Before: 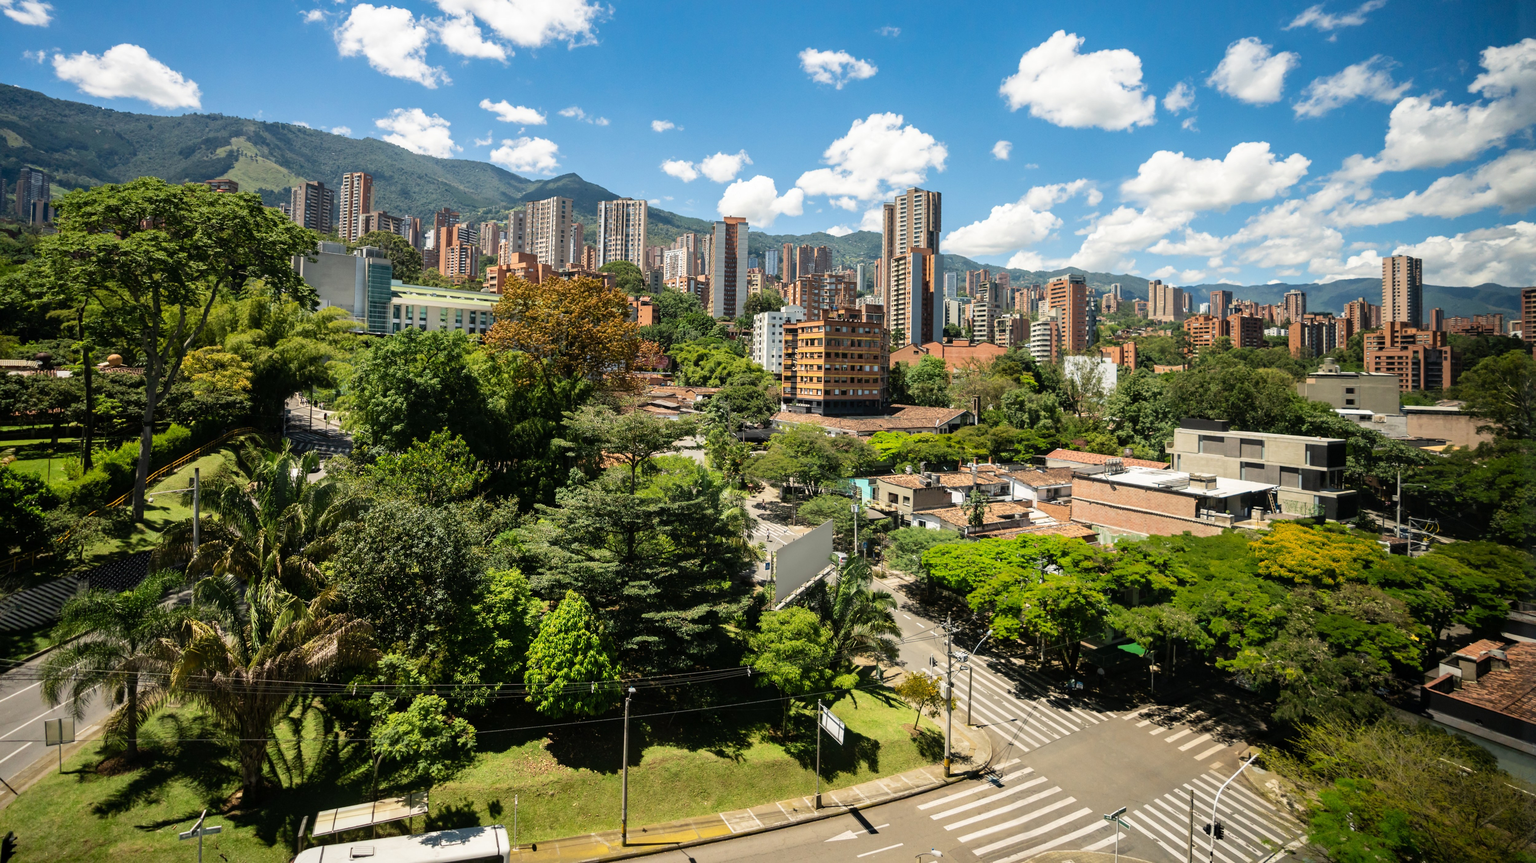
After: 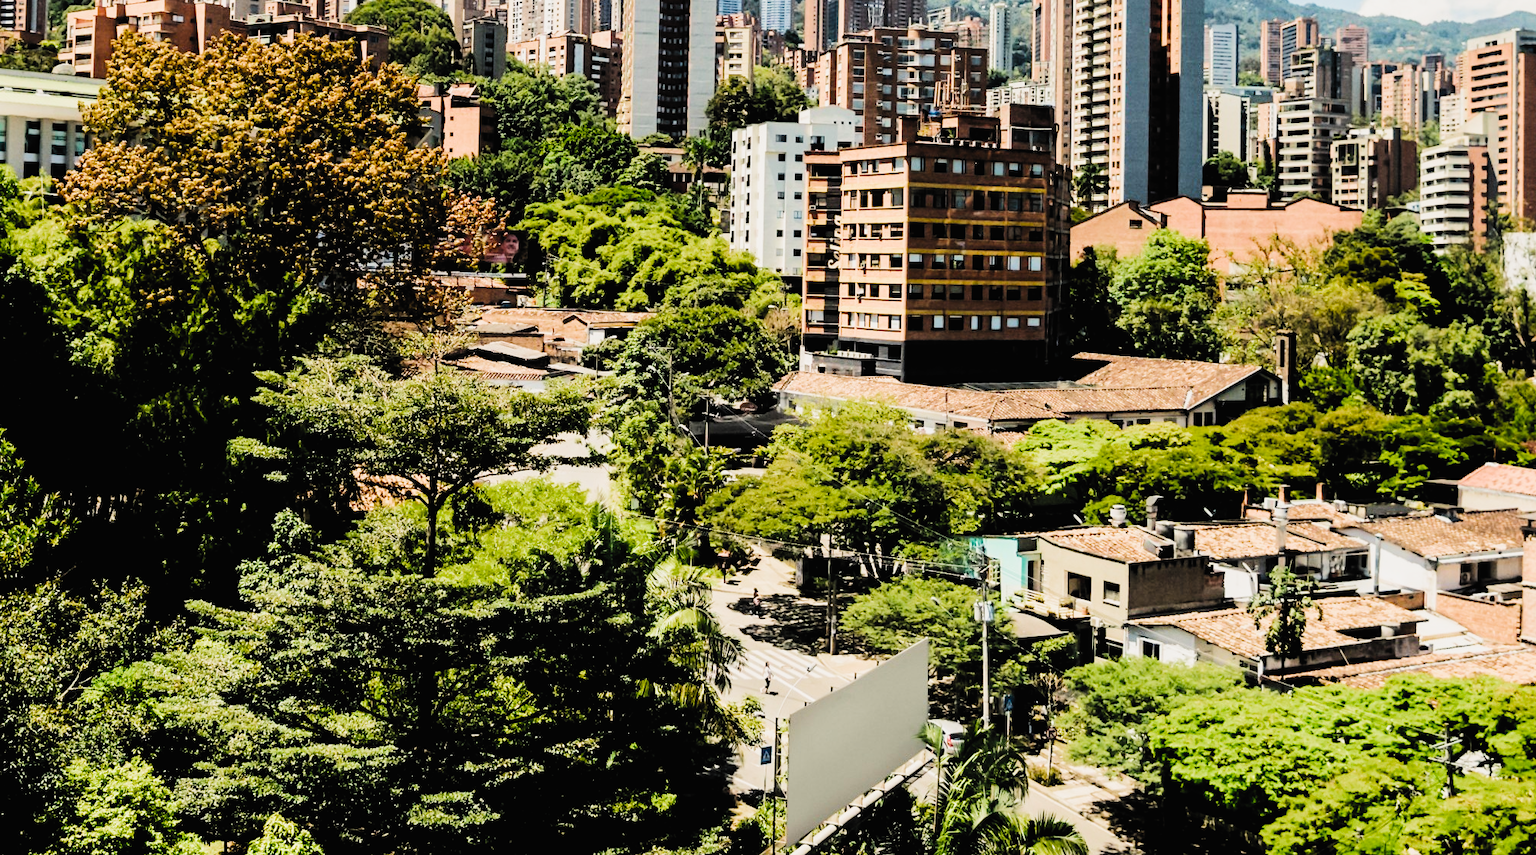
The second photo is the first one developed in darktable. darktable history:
crop: left 29.924%, top 30.442%, right 29.873%, bottom 29.688%
tone curve: curves: ch0 [(0, 0.01) (0.052, 0.045) (0.136, 0.133) (0.29, 0.332) (0.453, 0.531) (0.676, 0.751) (0.89, 0.919) (1, 1)]; ch1 [(0, 0) (0.094, 0.081) (0.285, 0.299) (0.385, 0.403) (0.446, 0.443) (0.495, 0.496) (0.544, 0.552) (0.589, 0.612) (0.722, 0.728) (1, 1)]; ch2 [(0, 0) (0.257, 0.217) (0.43, 0.421) (0.498, 0.507) (0.531, 0.544) (0.56, 0.579) (0.625, 0.642) (1, 1)], preserve colors none
color balance rgb: highlights gain › chroma 2.066%, highlights gain › hue 73.15°, perceptual saturation grading › global saturation 30.007%, perceptual brilliance grading › highlights 17.437%, perceptual brilliance grading › mid-tones 31.116%, perceptual brilliance grading › shadows -30.508%
filmic rgb: black relative exposure -5.07 EV, white relative exposure 3.96 EV, threshold 3.01 EV, hardness 2.9, contrast 1.299, color science v5 (2021), contrast in shadows safe, contrast in highlights safe, enable highlight reconstruction true
